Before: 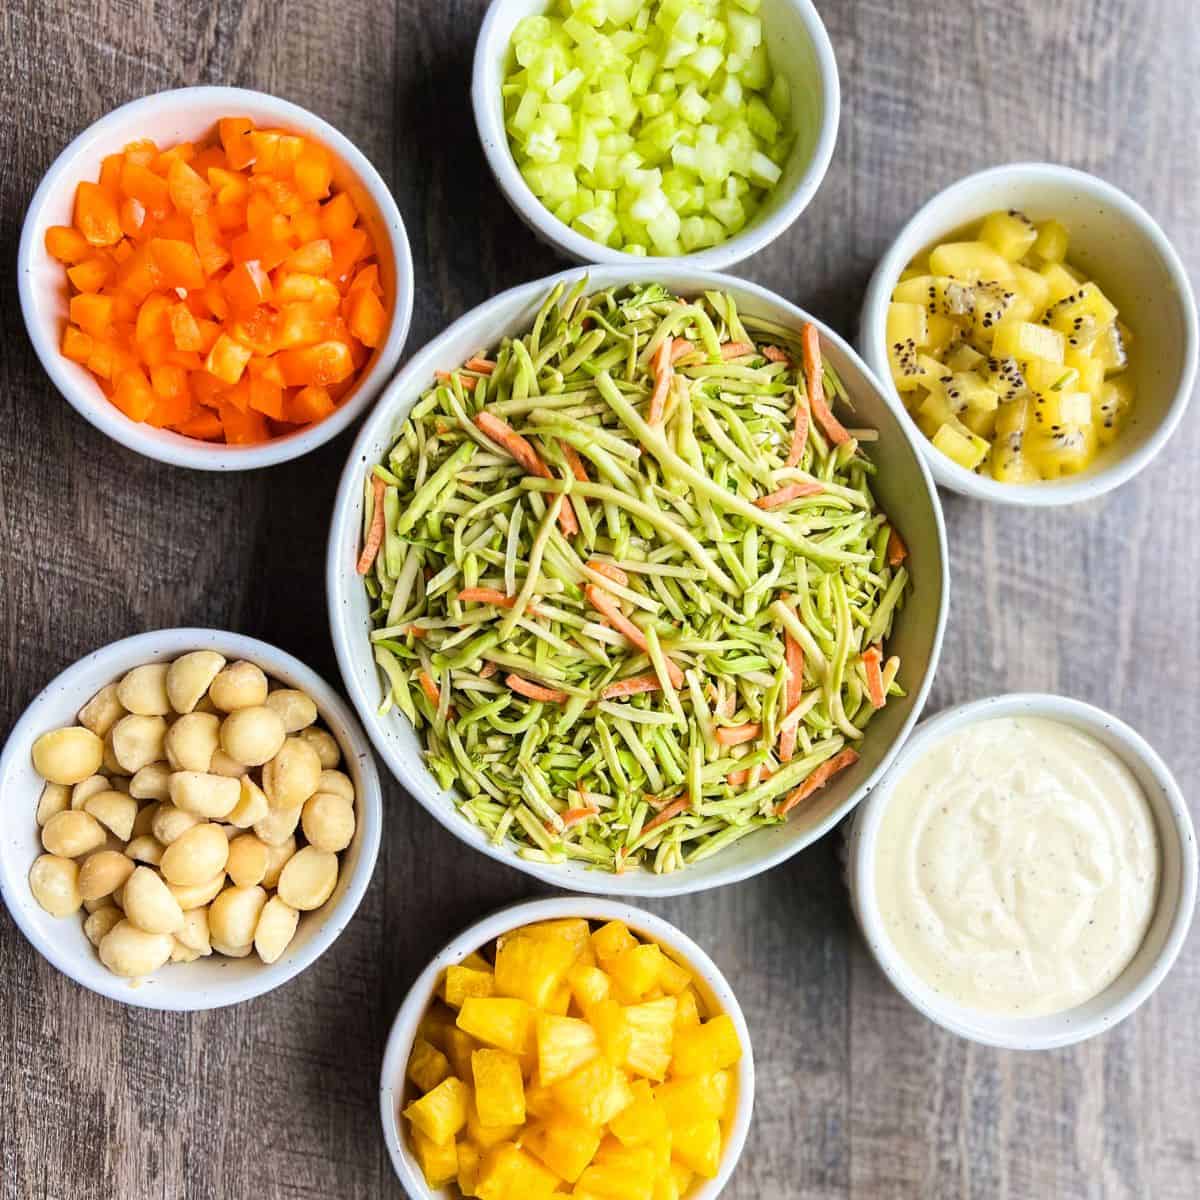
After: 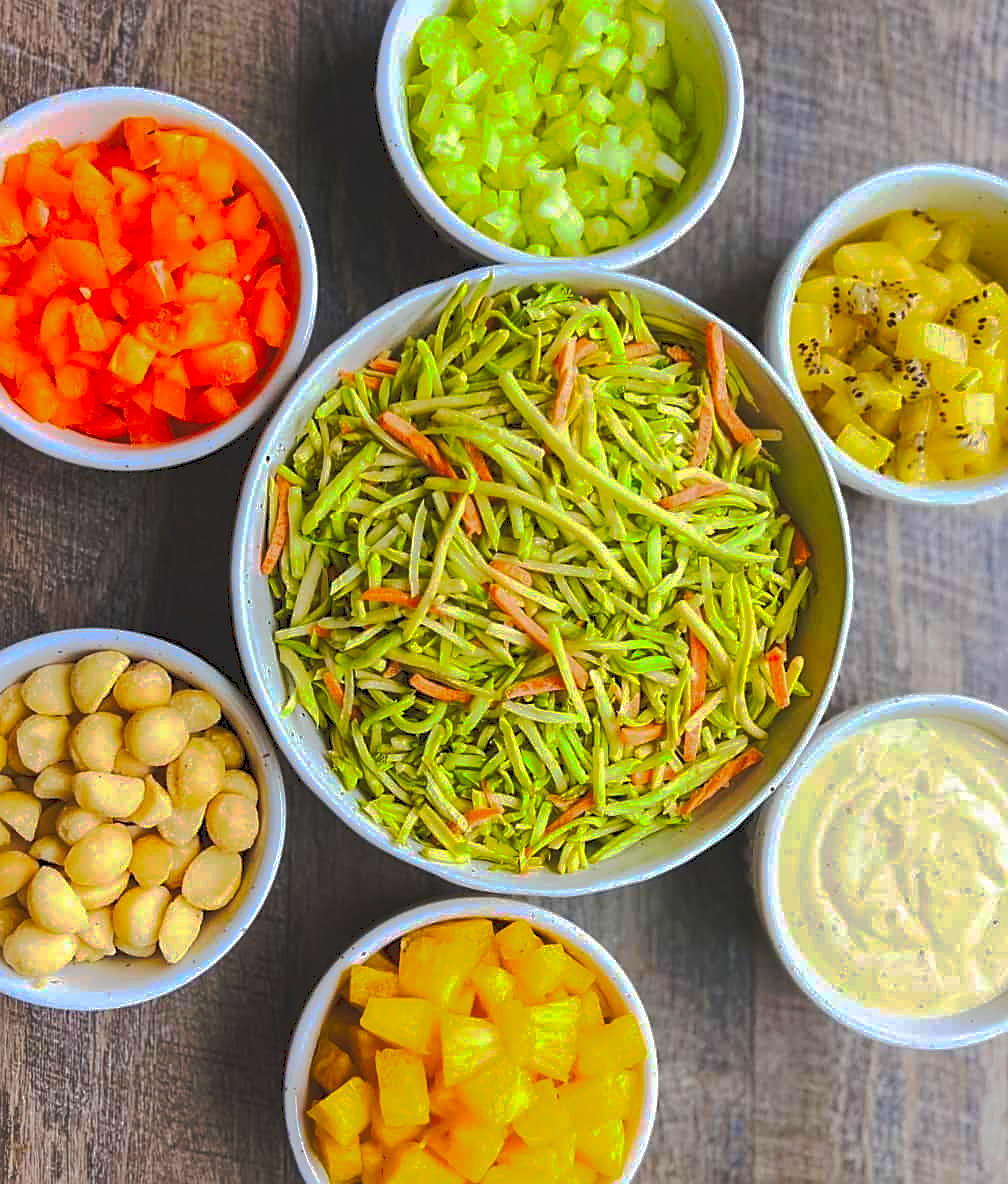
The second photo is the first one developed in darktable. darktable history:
crop: left 8.026%, right 7.374%
color contrast: green-magenta contrast 1.55, blue-yellow contrast 1.83
sharpen: on, module defaults
tone curve: curves: ch0 [(0, 0) (0.003, 0.149) (0.011, 0.152) (0.025, 0.154) (0.044, 0.164) (0.069, 0.179) (0.1, 0.194) (0.136, 0.211) (0.177, 0.232) (0.224, 0.258) (0.277, 0.289) (0.335, 0.326) (0.399, 0.371) (0.468, 0.438) (0.543, 0.504) (0.623, 0.569) (0.709, 0.642) (0.801, 0.716) (0.898, 0.775) (1, 1)], preserve colors none
